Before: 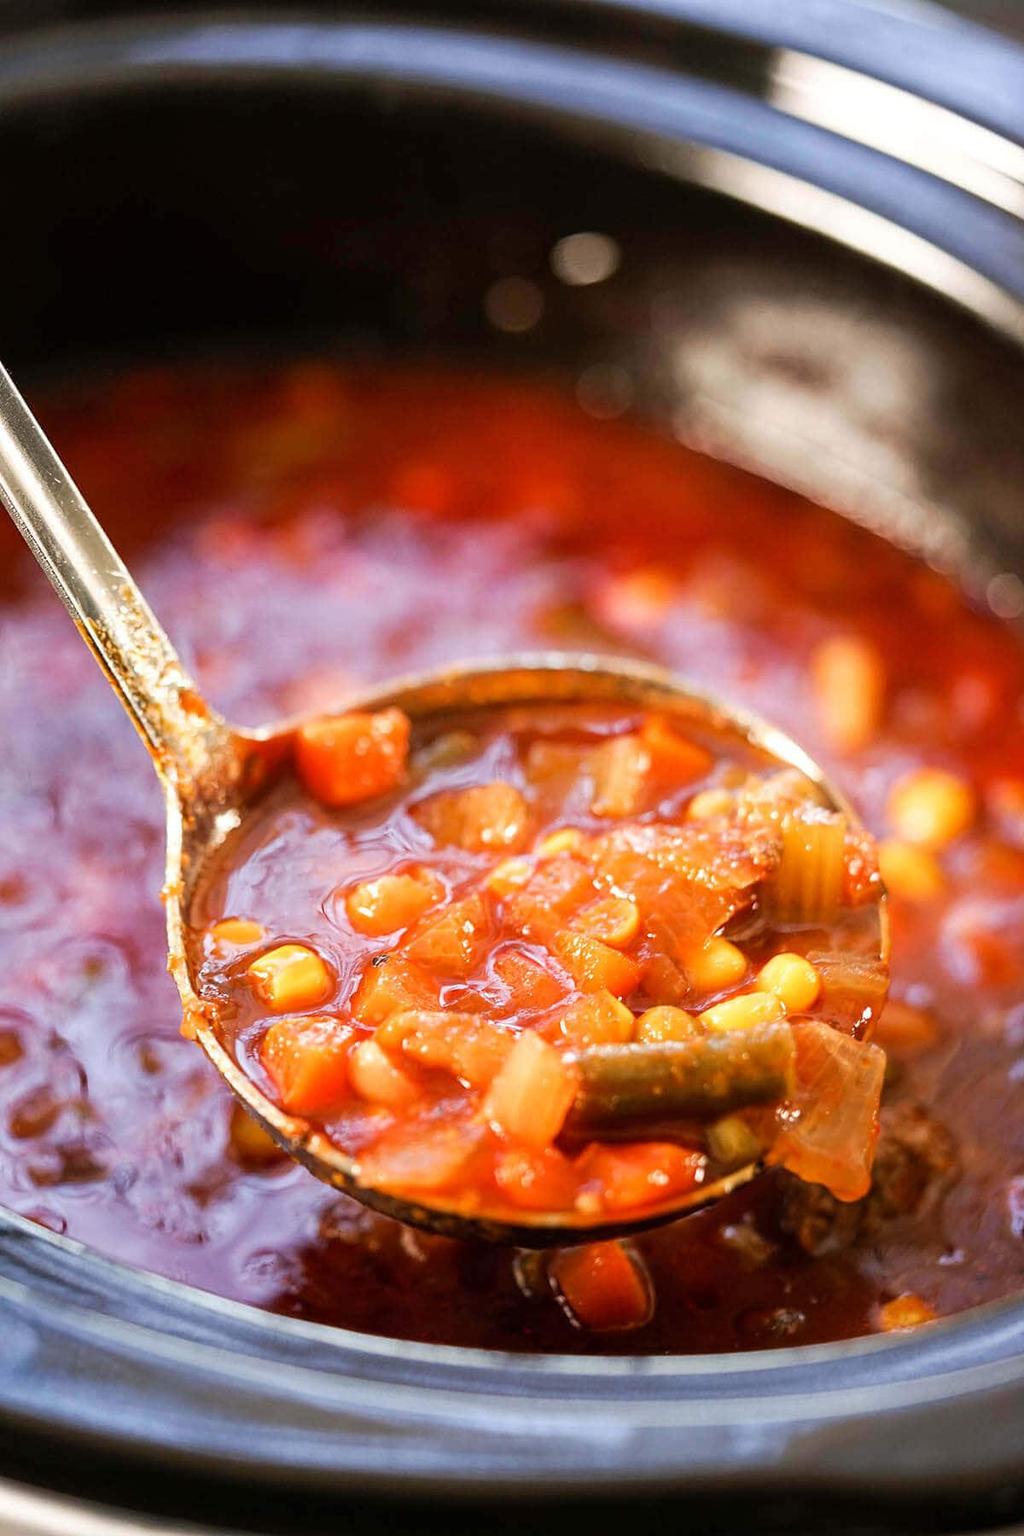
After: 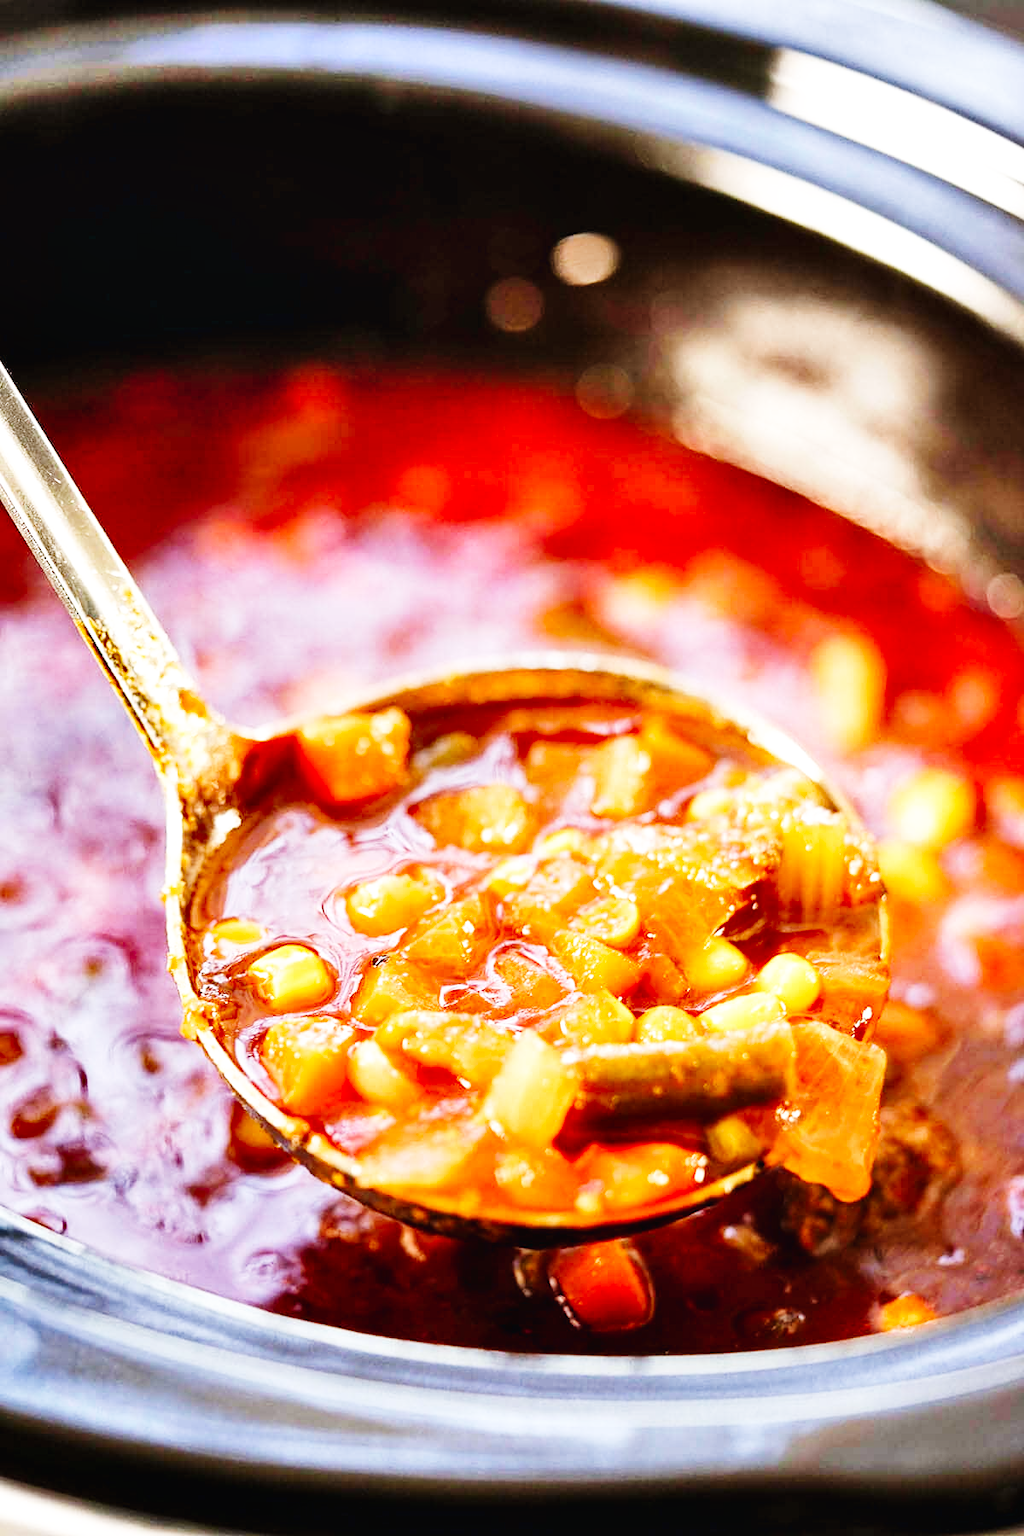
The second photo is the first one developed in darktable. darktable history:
shadows and highlights: low approximation 0.01, soften with gaussian
base curve: curves: ch0 [(0, 0.003) (0.001, 0.002) (0.006, 0.004) (0.02, 0.022) (0.048, 0.086) (0.094, 0.234) (0.162, 0.431) (0.258, 0.629) (0.385, 0.8) (0.548, 0.918) (0.751, 0.988) (1, 1)], preserve colors none
